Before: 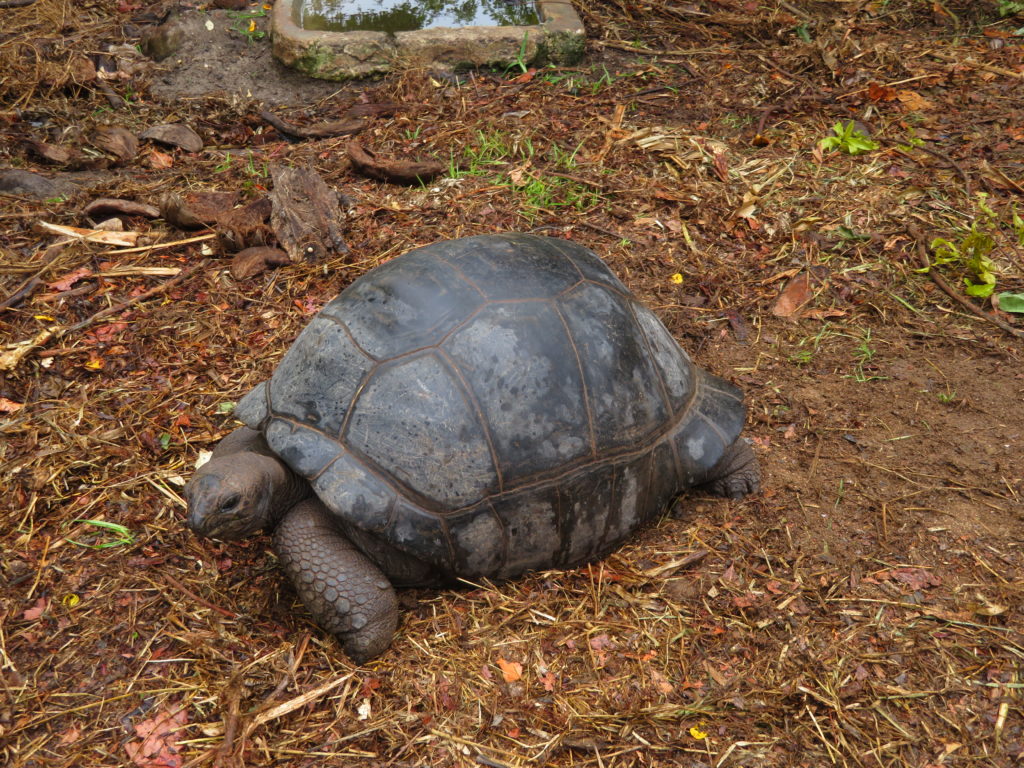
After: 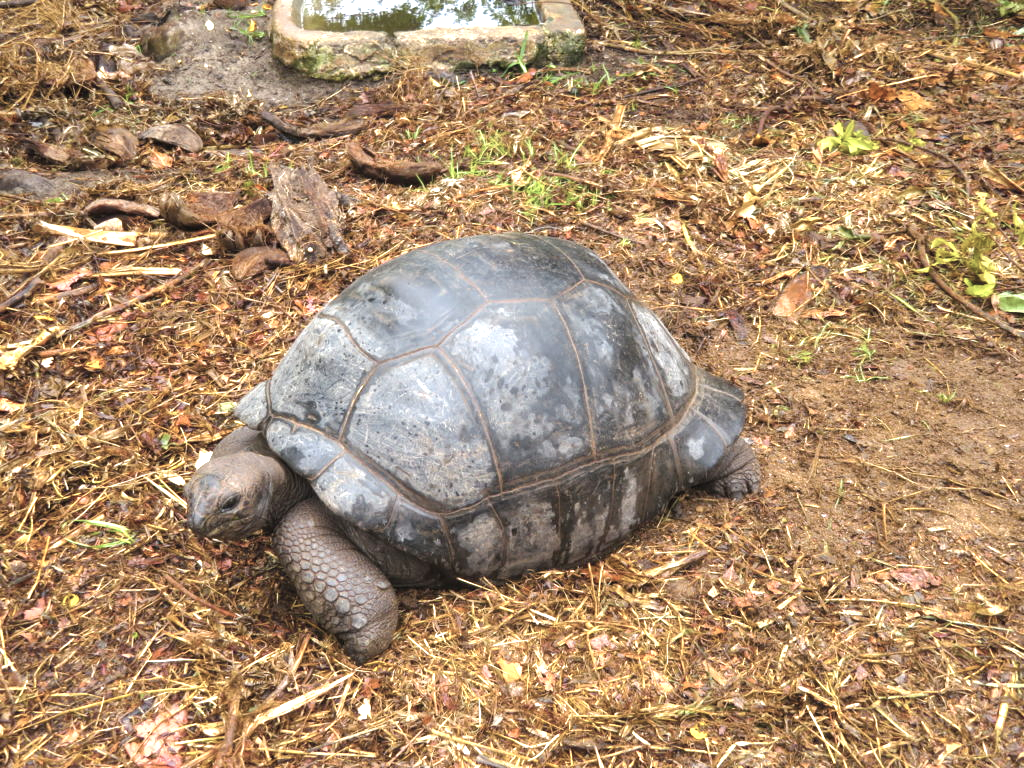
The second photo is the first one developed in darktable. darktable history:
color balance rgb: perceptual saturation grading › global saturation 30%, global vibrance 30%
color correction: saturation 0.5
exposure: black level correction 0, exposure 1.388 EV, compensate exposure bias true, compensate highlight preservation false
